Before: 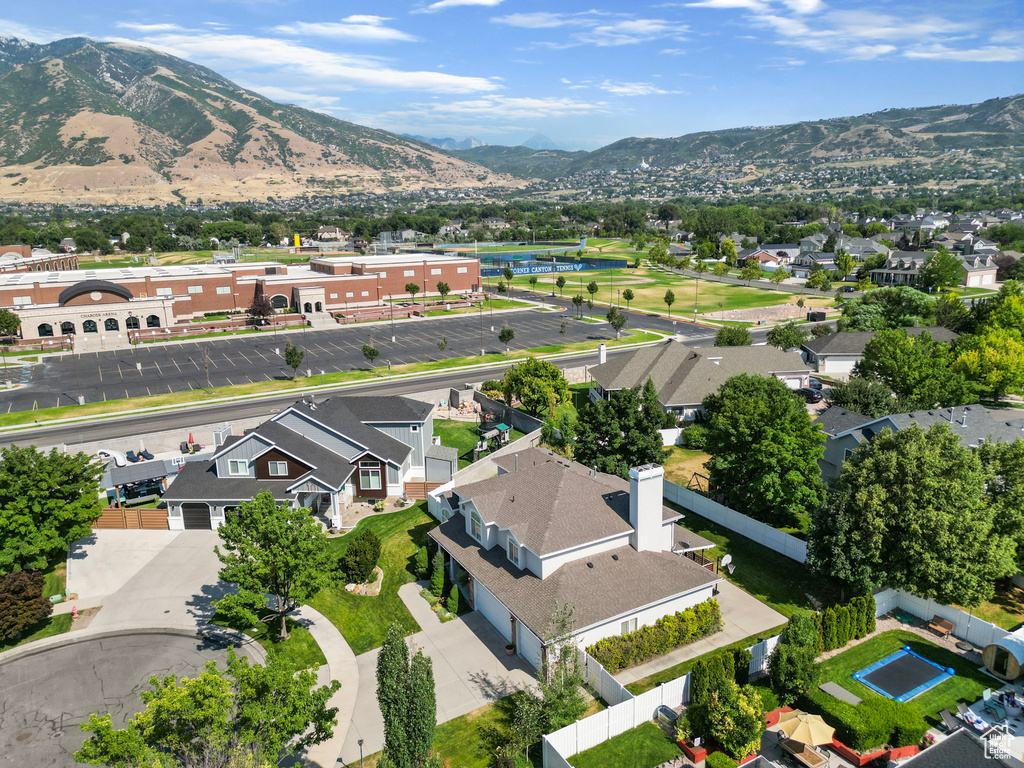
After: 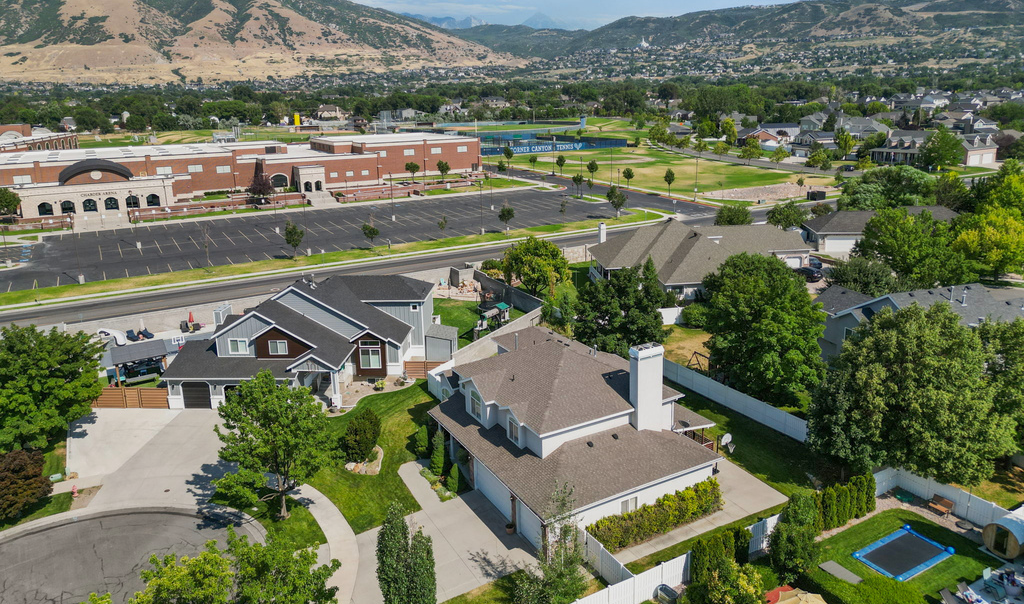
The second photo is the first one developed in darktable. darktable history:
crop and rotate: top 15.82%, bottom 5.462%
shadows and highlights: shadows 20.27, highlights -20.31, shadows color adjustment 97.68%, soften with gaussian
tone equalizer: -8 EV 0.272 EV, -7 EV 0.393 EV, -6 EV 0.389 EV, -5 EV 0.252 EV, -3 EV -0.28 EV, -2 EV -0.409 EV, -1 EV -0.395 EV, +0 EV -0.251 EV
